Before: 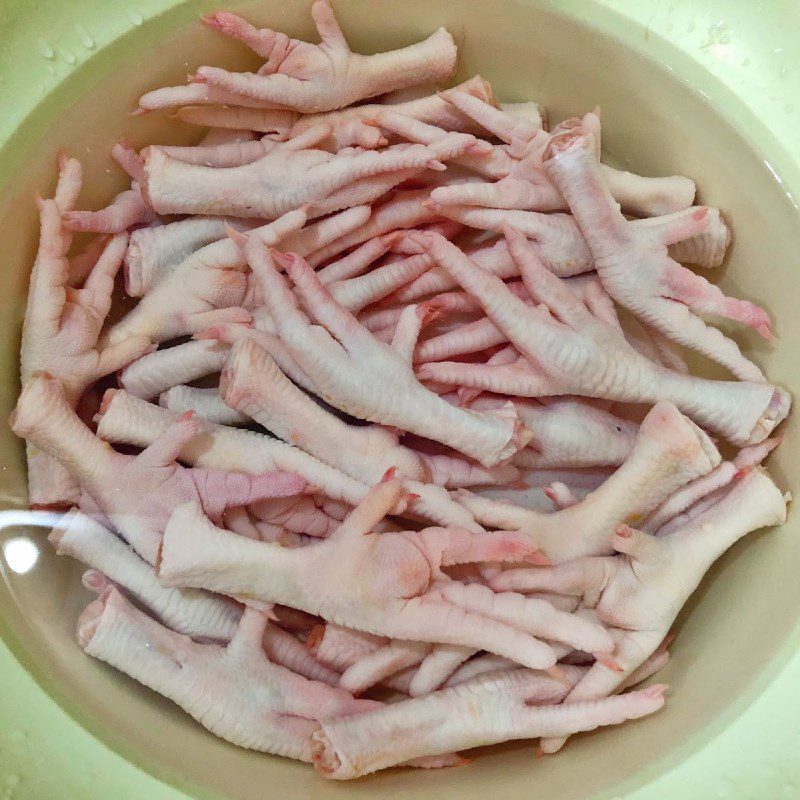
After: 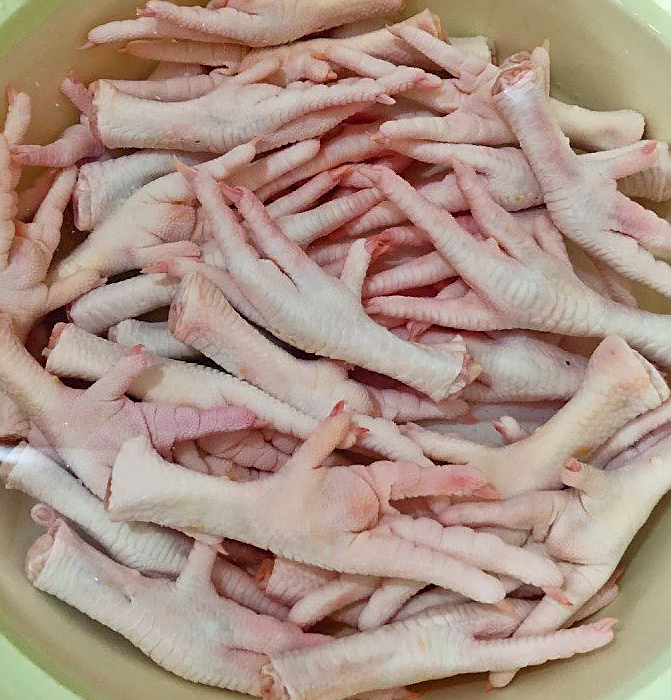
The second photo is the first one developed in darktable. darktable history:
crop: left 6.461%, top 8.265%, right 9.54%, bottom 4.124%
sharpen: on, module defaults
